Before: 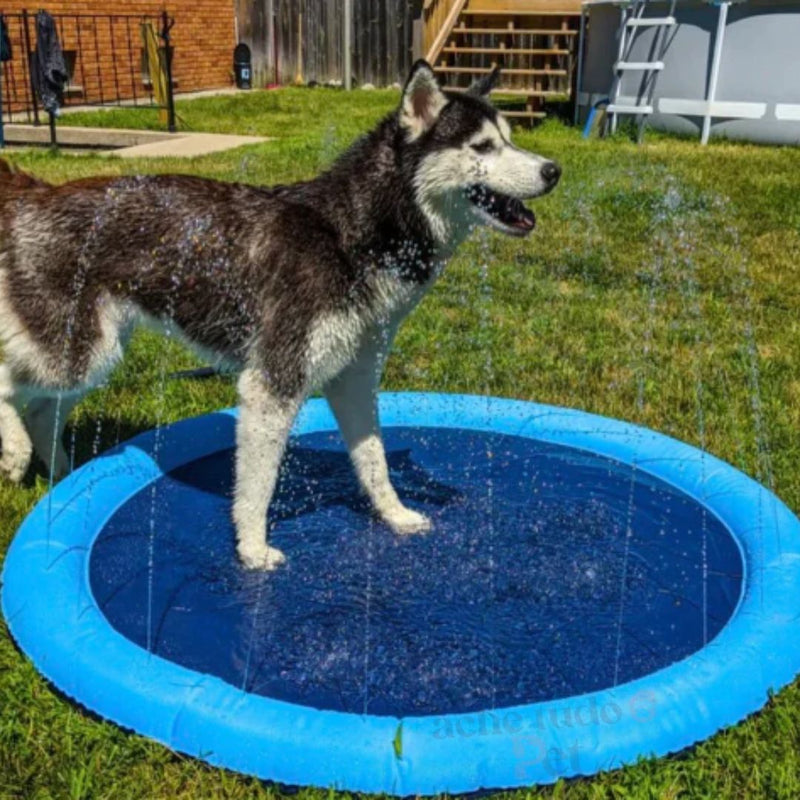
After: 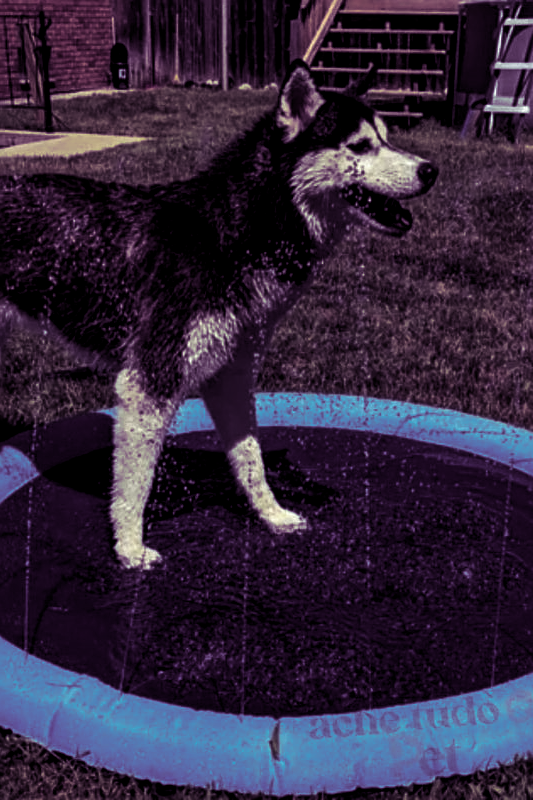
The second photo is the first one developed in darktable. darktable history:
crop and rotate: left 15.446%, right 17.836%
split-toning: shadows › hue 277.2°, shadows › saturation 0.74
levels: mode automatic, black 8.58%, gray 59.42%, levels [0, 0.445, 1]
sharpen: on, module defaults
